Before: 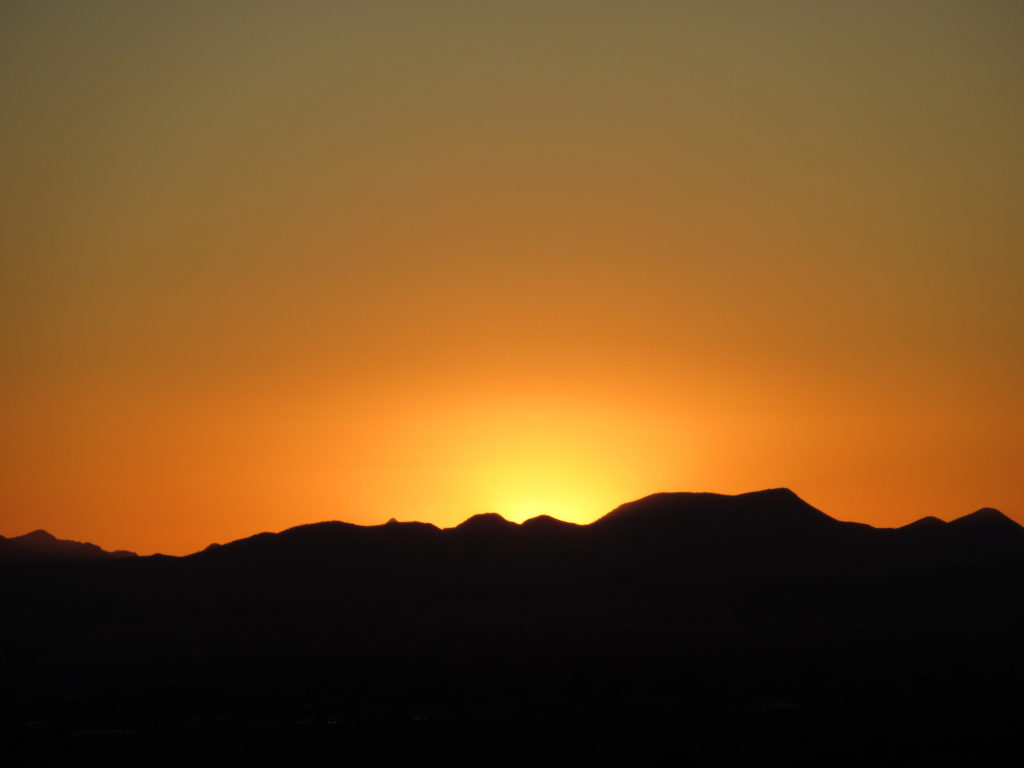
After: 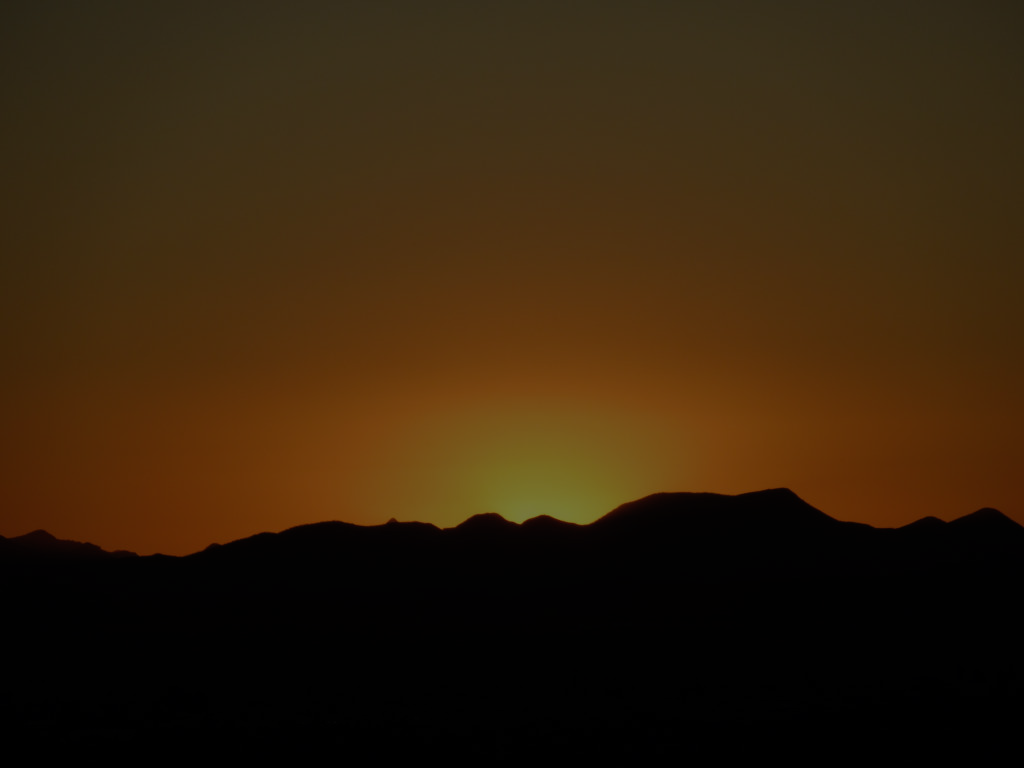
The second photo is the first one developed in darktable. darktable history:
exposure: exposure -2.421 EV, compensate highlight preservation false
